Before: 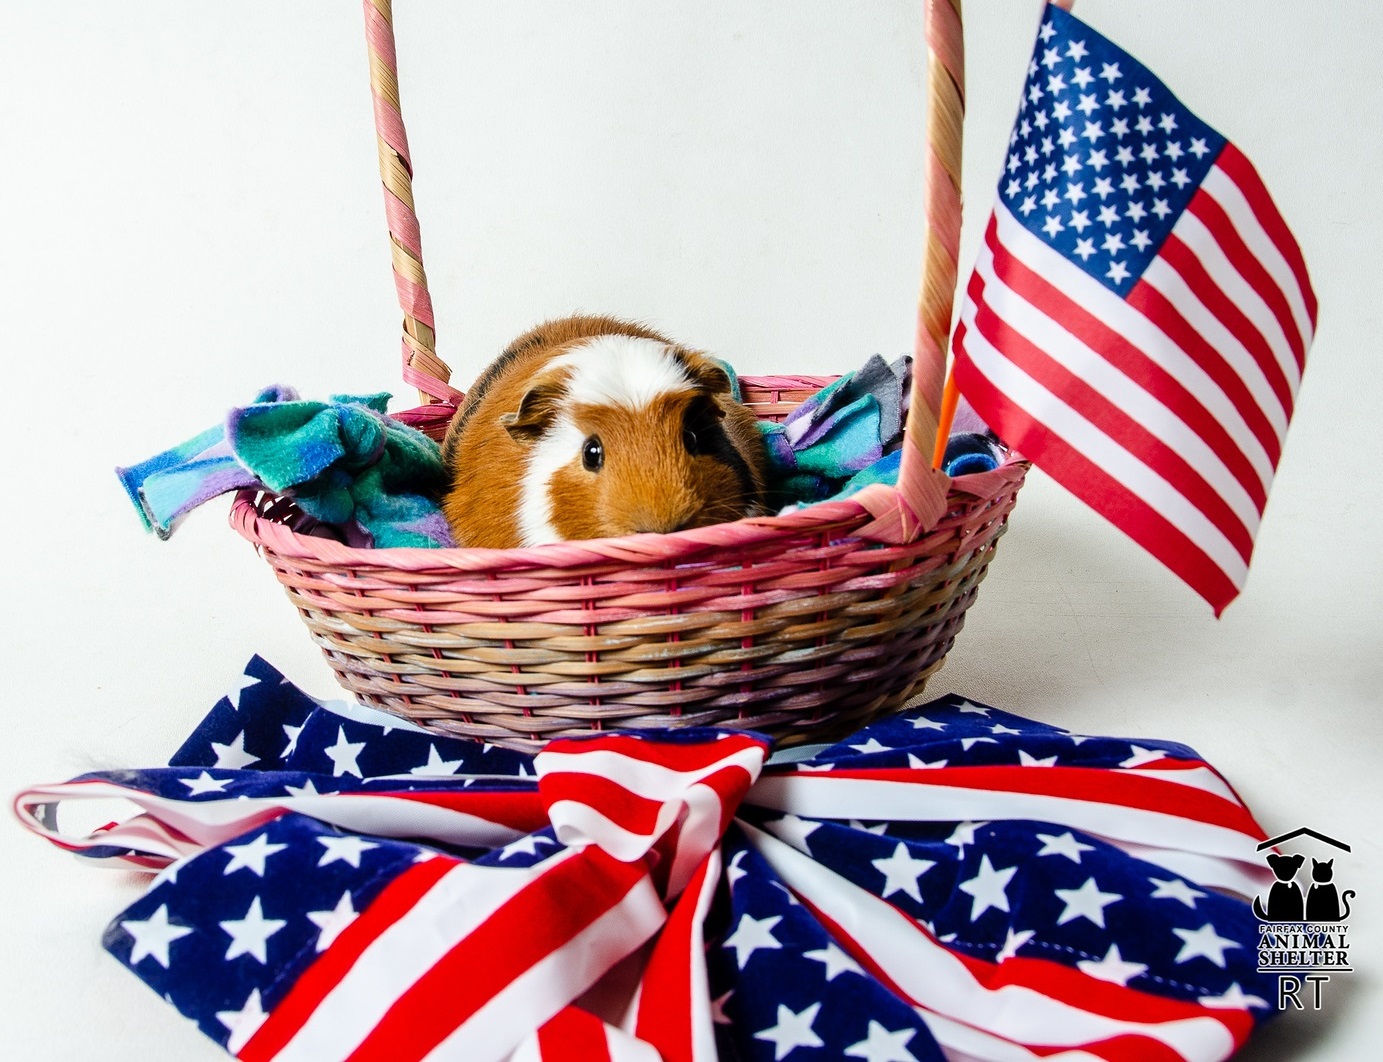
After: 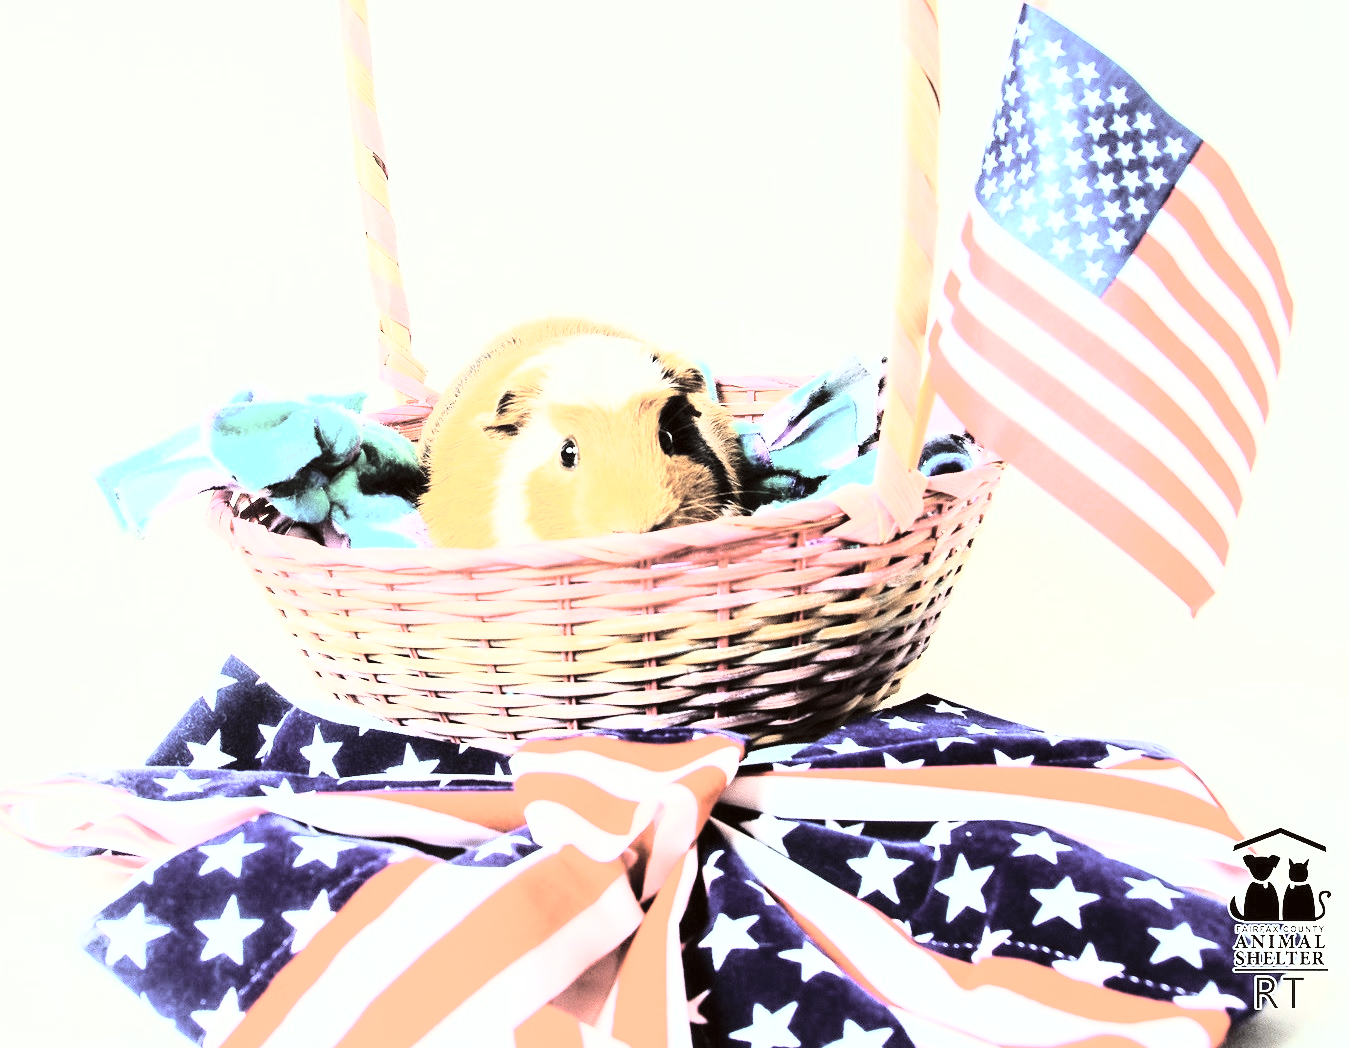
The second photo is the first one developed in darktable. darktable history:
exposure: black level correction 0, exposure 1.015 EV, compensate exposure bias true, compensate highlight preservation false
crop and rotate: left 1.774%, right 0.633%, bottom 1.28%
shadows and highlights: radius 93.07, shadows -14.46, white point adjustment 0.23, highlights 31.48, compress 48.23%, highlights color adjustment 52.79%, soften with gaussian
contrast brightness saturation: brightness 0.18, saturation -0.5
rgb curve: curves: ch0 [(0, 0) (0.21, 0.15) (0.24, 0.21) (0.5, 0.75) (0.75, 0.96) (0.89, 0.99) (1, 1)]; ch1 [(0, 0.02) (0.21, 0.13) (0.25, 0.2) (0.5, 0.67) (0.75, 0.9) (0.89, 0.97) (1, 1)]; ch2 [(0, 0.02) (0.21, 0.13) (0.25, 0.2) (0.5, 0.67) (0.75, 0.9) (0.89, 0.97) (1, 1)], compensate middle gray true
fill light: on, module defaults
color correction: highlights a* -2.73, highlights b* -2.09, shadows a* 2.41, shadows b* 2.73
color calibration: x 0.329, y 0.345, temperature 5633 K
